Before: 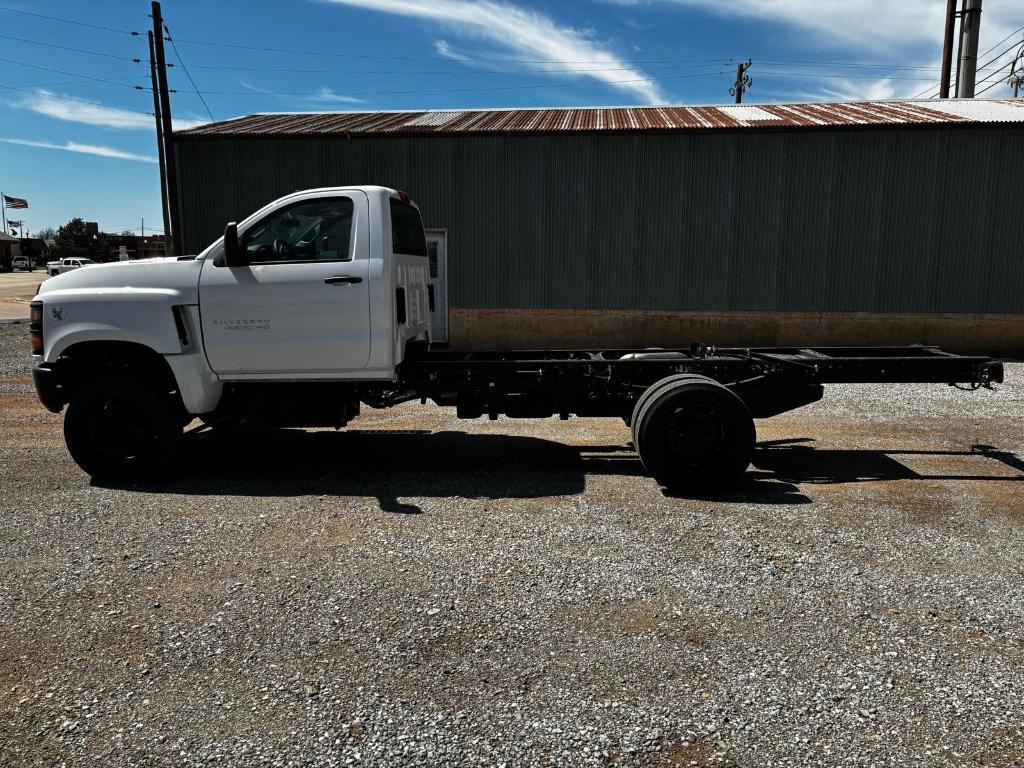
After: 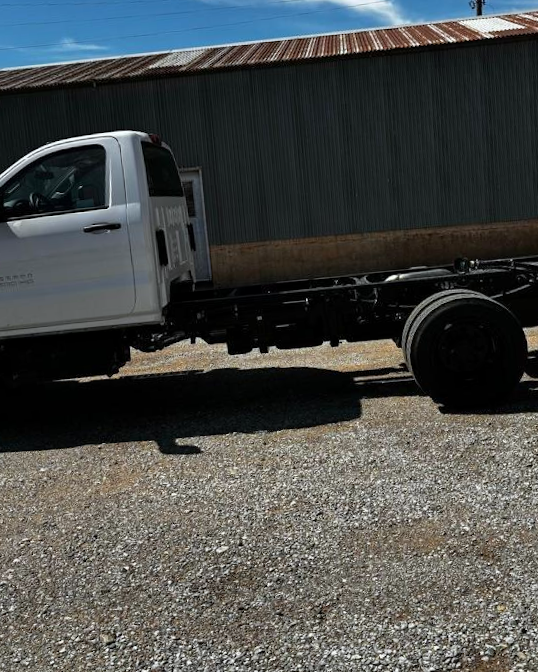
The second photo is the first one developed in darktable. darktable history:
crop and rotate: angle 0.02°, left 24.353%, top 13.219%, right 26.156%, bottom 8.224%
white balance: red 0.986, blue 1.01
rotate and perspective: rotation -5.2°, automatic cropping off
